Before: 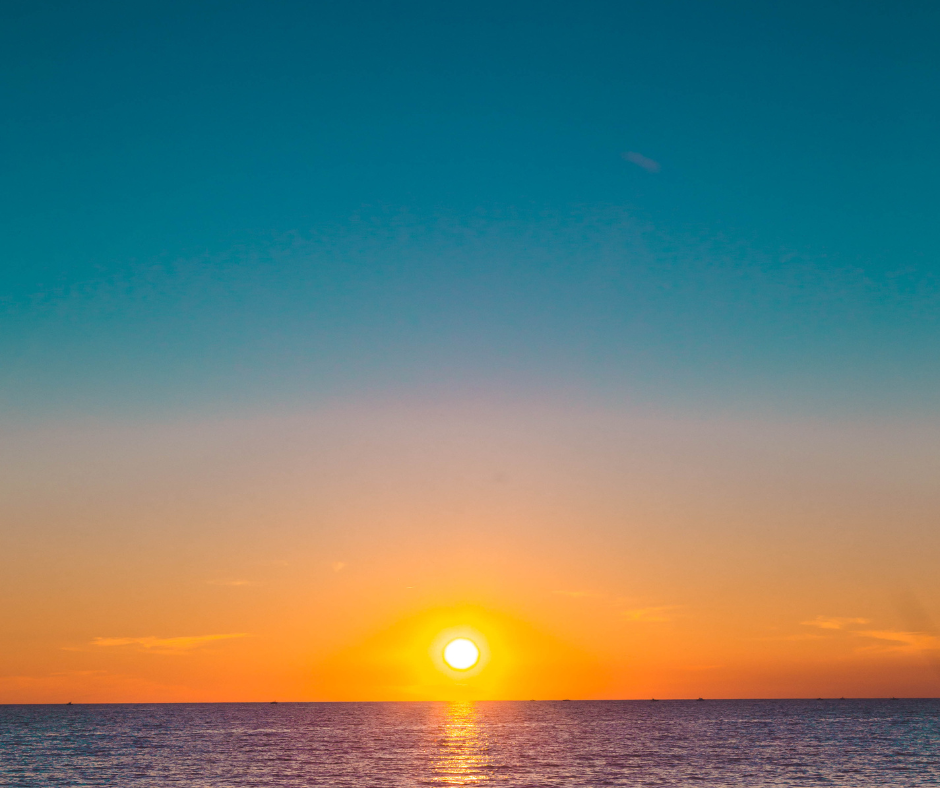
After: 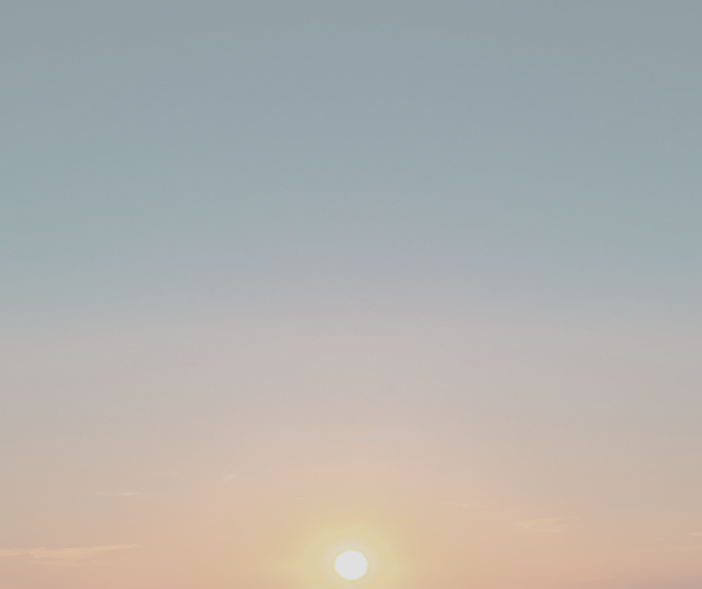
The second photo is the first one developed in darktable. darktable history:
contrast brightness saturation: contrast -0.32, brightness 0.75, saturation -0.78
sharpen: on, module defaults
shadows and highlights: on, module defaults
crop and rotate: left 11.831%, top 11.346%, right 13.429%, bottom 13.899%
